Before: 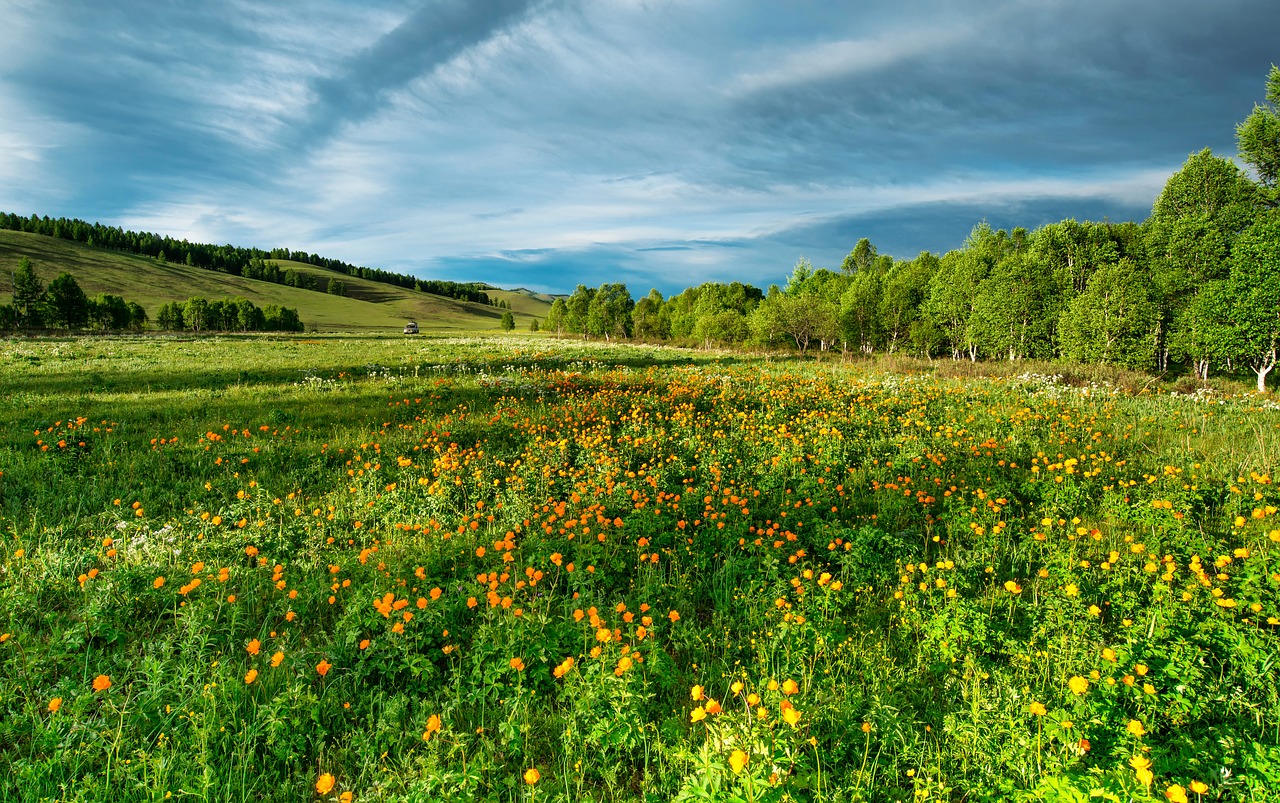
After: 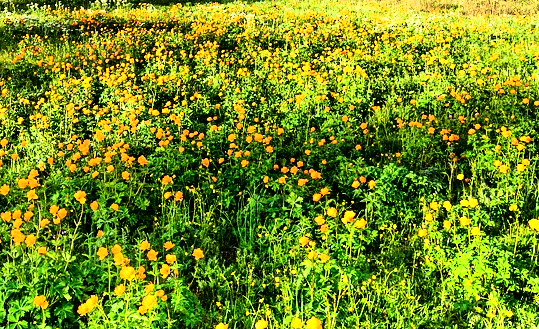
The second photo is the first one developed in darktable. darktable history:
crop: left 37.221%, top 45.169%, right 20.63%, bottom 13.777%
rgb curve: curves: ch0 [(0, 0) (0.21, 0.15) (0.24, 0.21) (0.5, 0.75) (0.75, 0.96) (0.89, 0.99) (1, 1)]; ch1 [(0, 0.02) (0.21, 0.13) (0.25, 0.2) (0.5, 0.67) (0.75, 0.9) (0.89, 0.97) (1, 1)]; ch2 [(0, 0.02) (0.21, 0.13) (0.25, 0.2) (0.5, 0.67) (0.75, 0.9) (0.89, 0.97) (1, 1)], compensate middle gray true
